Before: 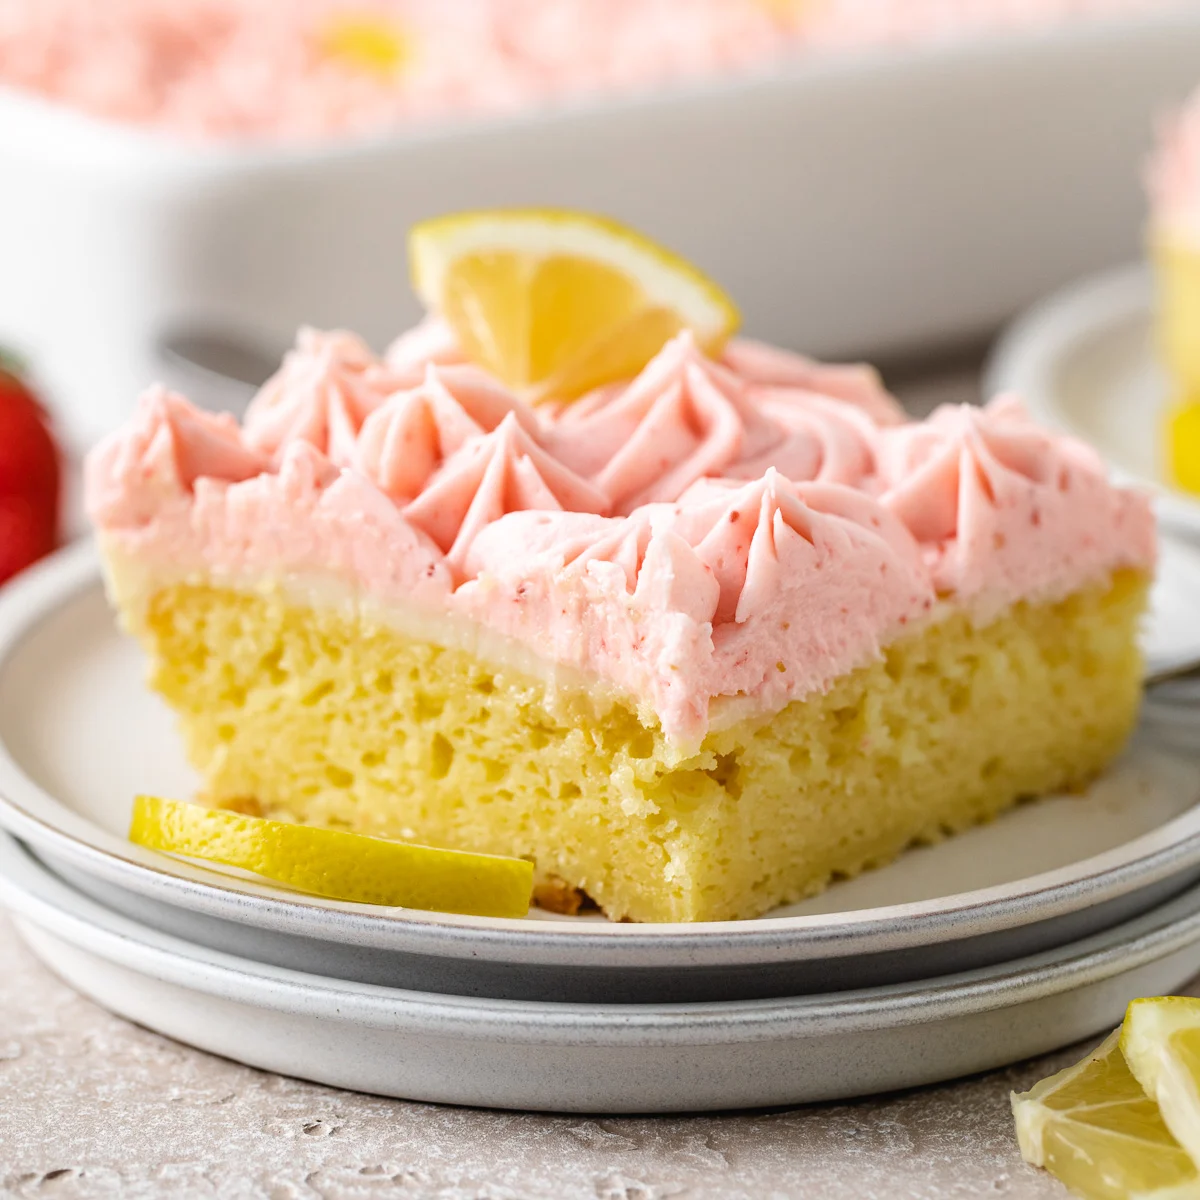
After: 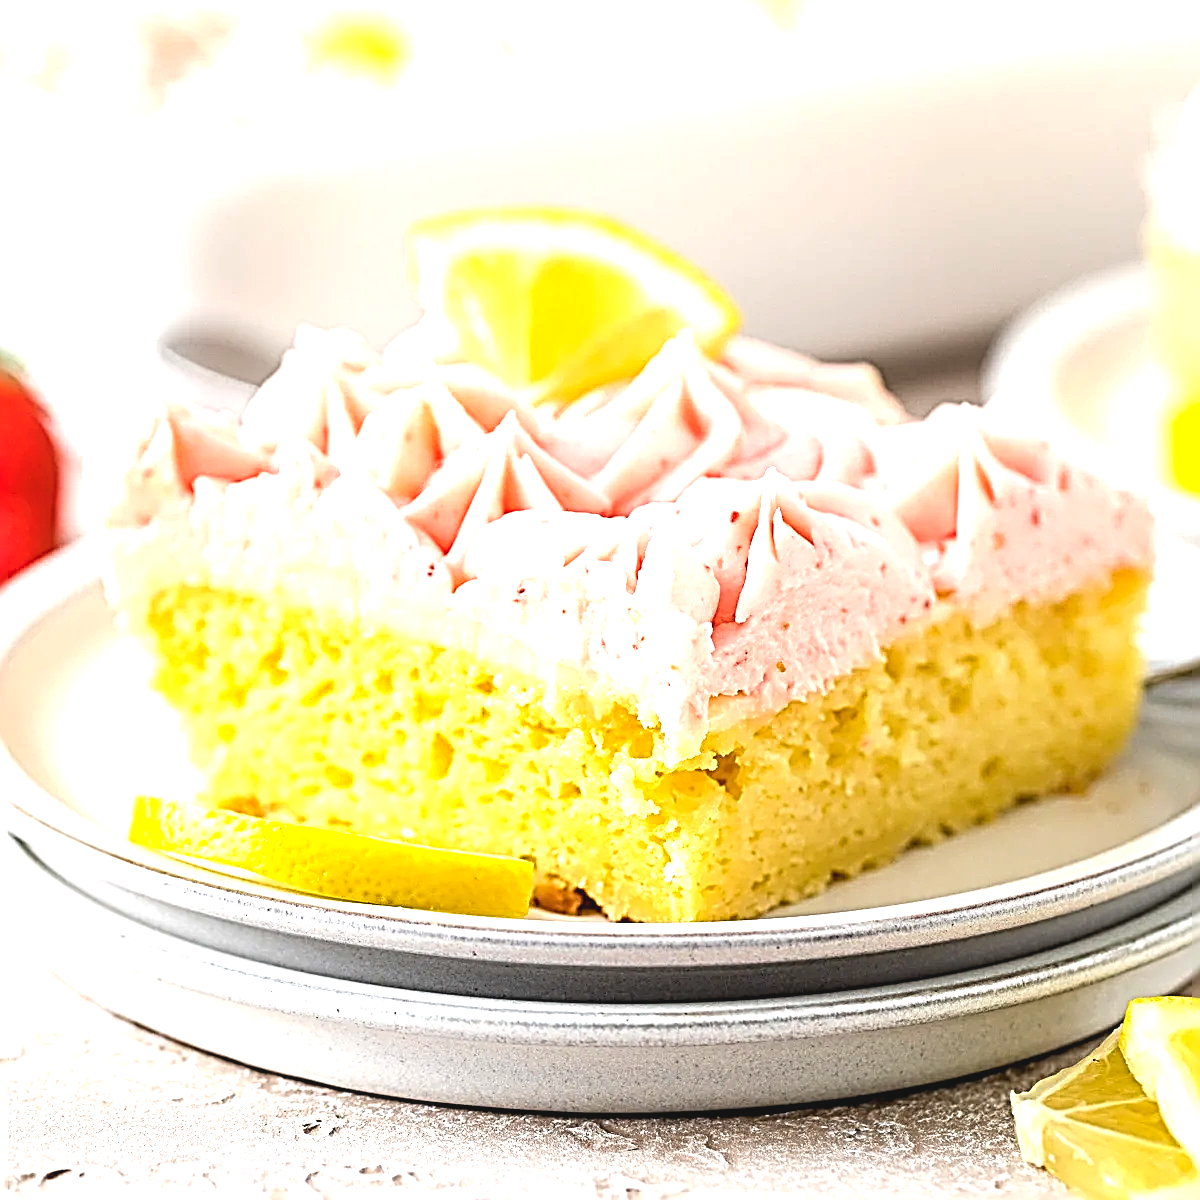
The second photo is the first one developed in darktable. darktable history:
color balance rgb: perceptual saturation grading › global saturation 0.079%, global vibrance 3.565%
sharpen: radius 3.183, amount 1.739
exposure: black level correction 0.001, exposure 1.306 EV, compensate highlight preservation false
contrast brightness saturation: contrast -0.12
